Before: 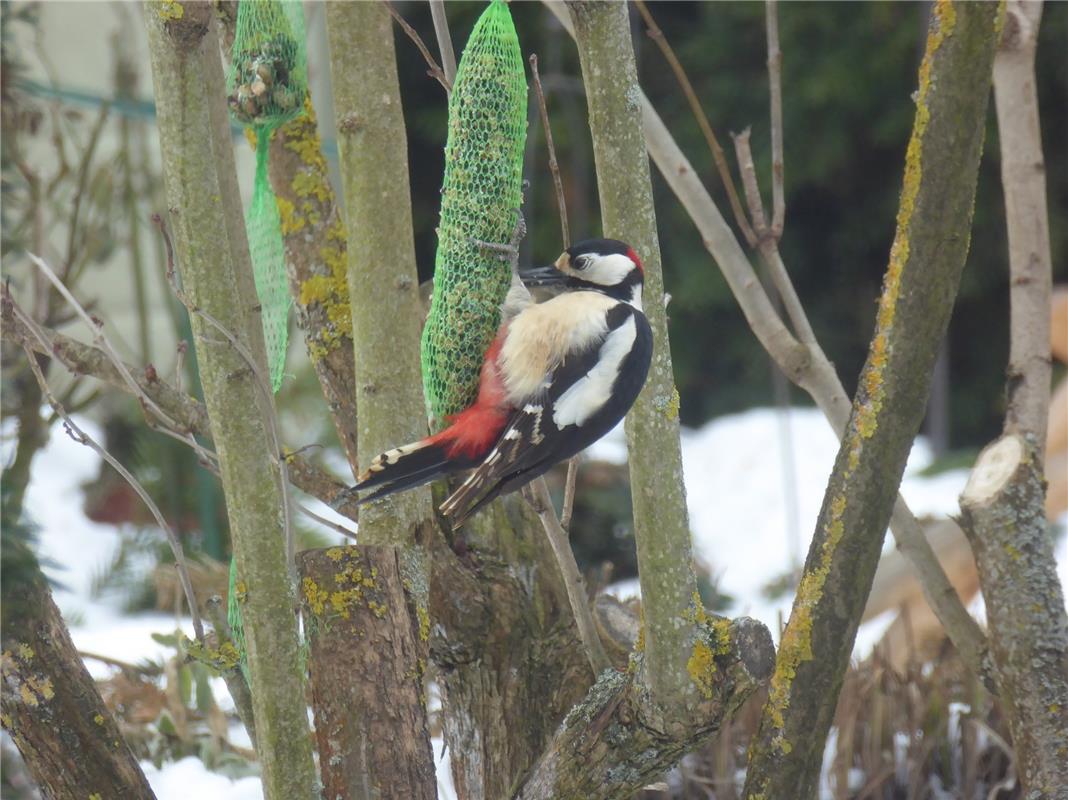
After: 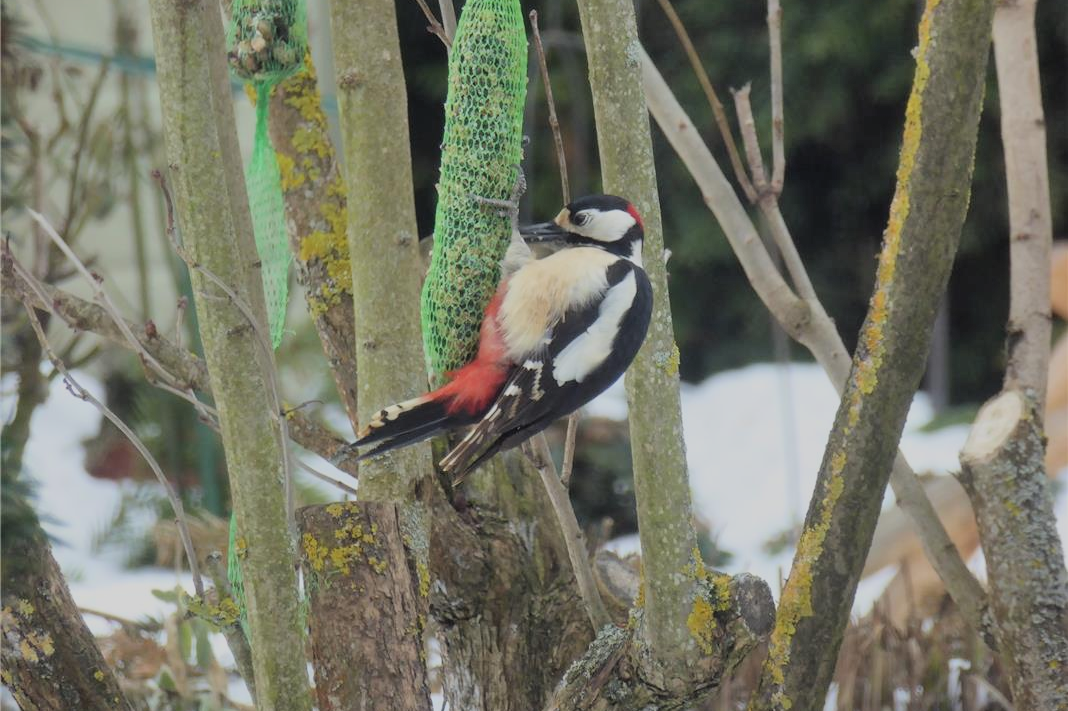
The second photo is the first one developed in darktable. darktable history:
crop and rotate: top 5.513%, bottom 5.612%
filmic rgb: black relative exposure -9.2 EV, white relative exposure 6.78 EV, threshold 5.97 EV, hardness 3.08, contrast 1.053, color science v6 (2022), iterations of high-quality reconstruction 0, enable highlight reconstruction true
shadows and highlights: white point adjustment 0.899, soften with gaussian
